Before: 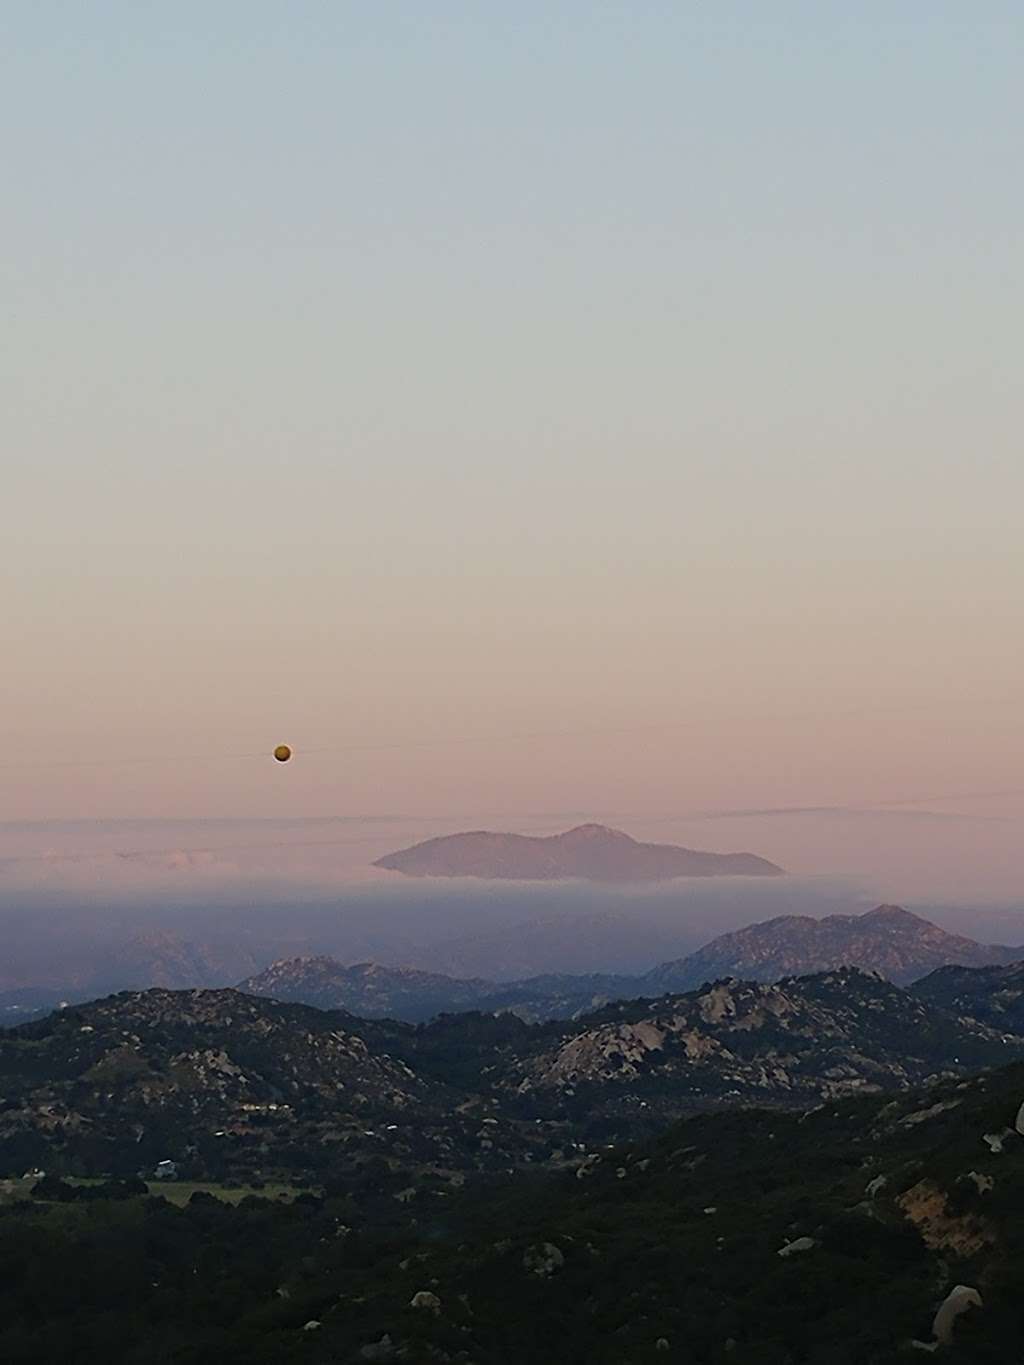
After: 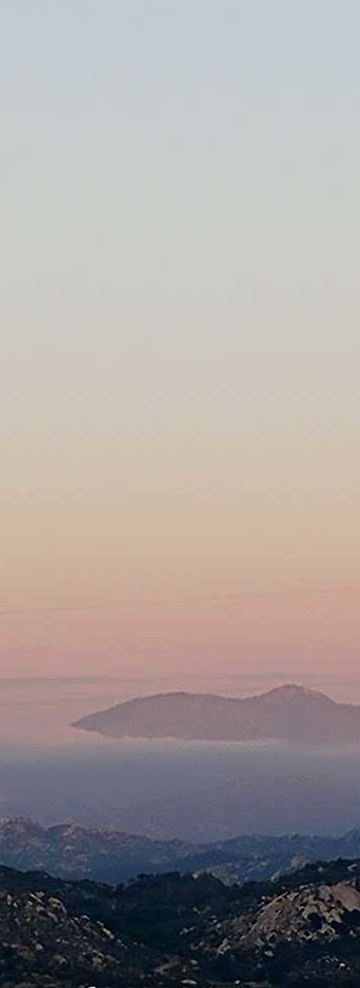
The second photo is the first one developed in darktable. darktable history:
tone curve: curves: ch0 [(0, 0) (0.003, 0.005) (0.011, 0.008) (0.025, 0.014) (0.044, 0.021) (0.069, 0.027) (0.1, 0.041) (0.136, 0.083) (0.177, 0.138) (0.224, 0.197) (0.277, 0.259) (0.335, 0.331) (0.399, 0.399) (0.468, 0.476) (0.543, 0.547) (0.623, 0.635) (0.709, 0.753) (0.801, 0.847) (0.898, 0.94) (1, 1)], preserve colors none
crop and rotate: left 29.476%, top 10.214%, right 35.32%, bottom 17.333%
